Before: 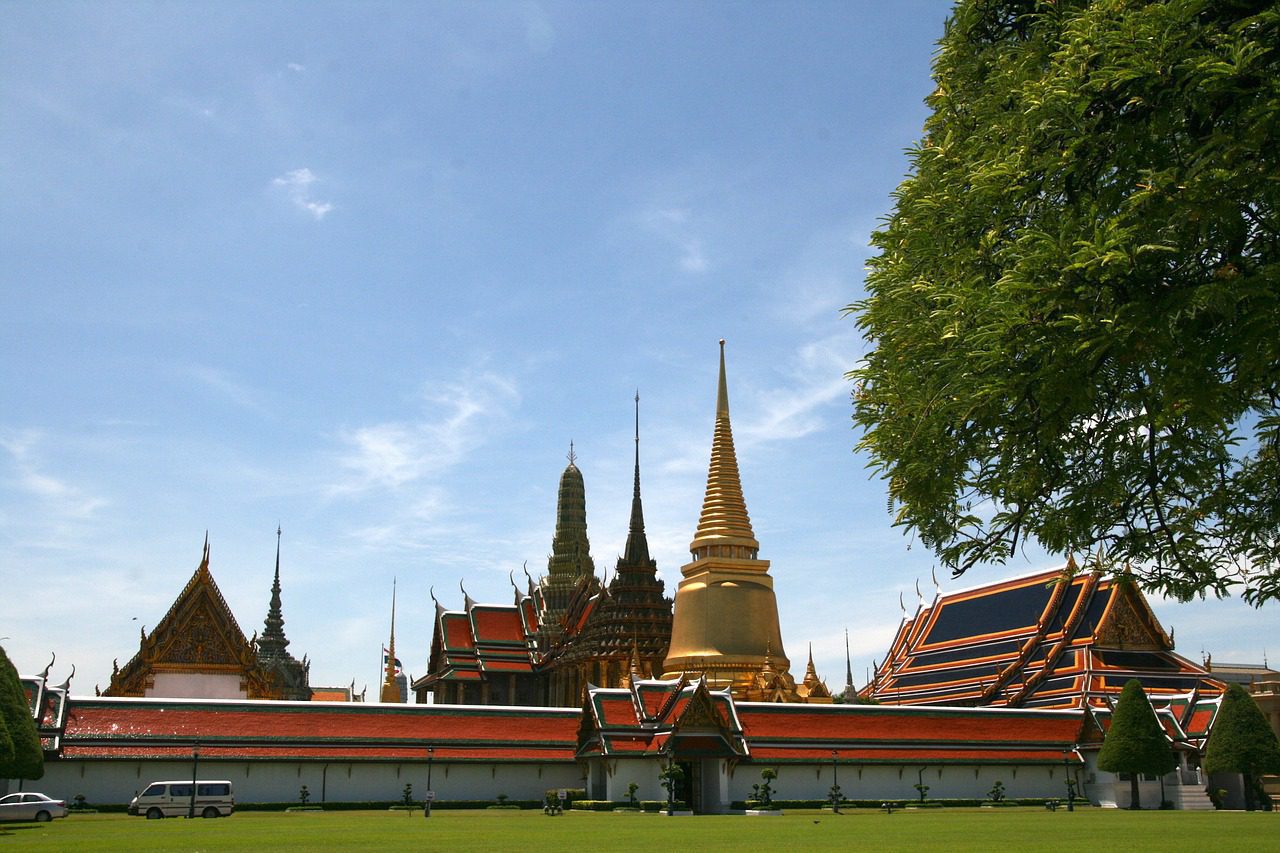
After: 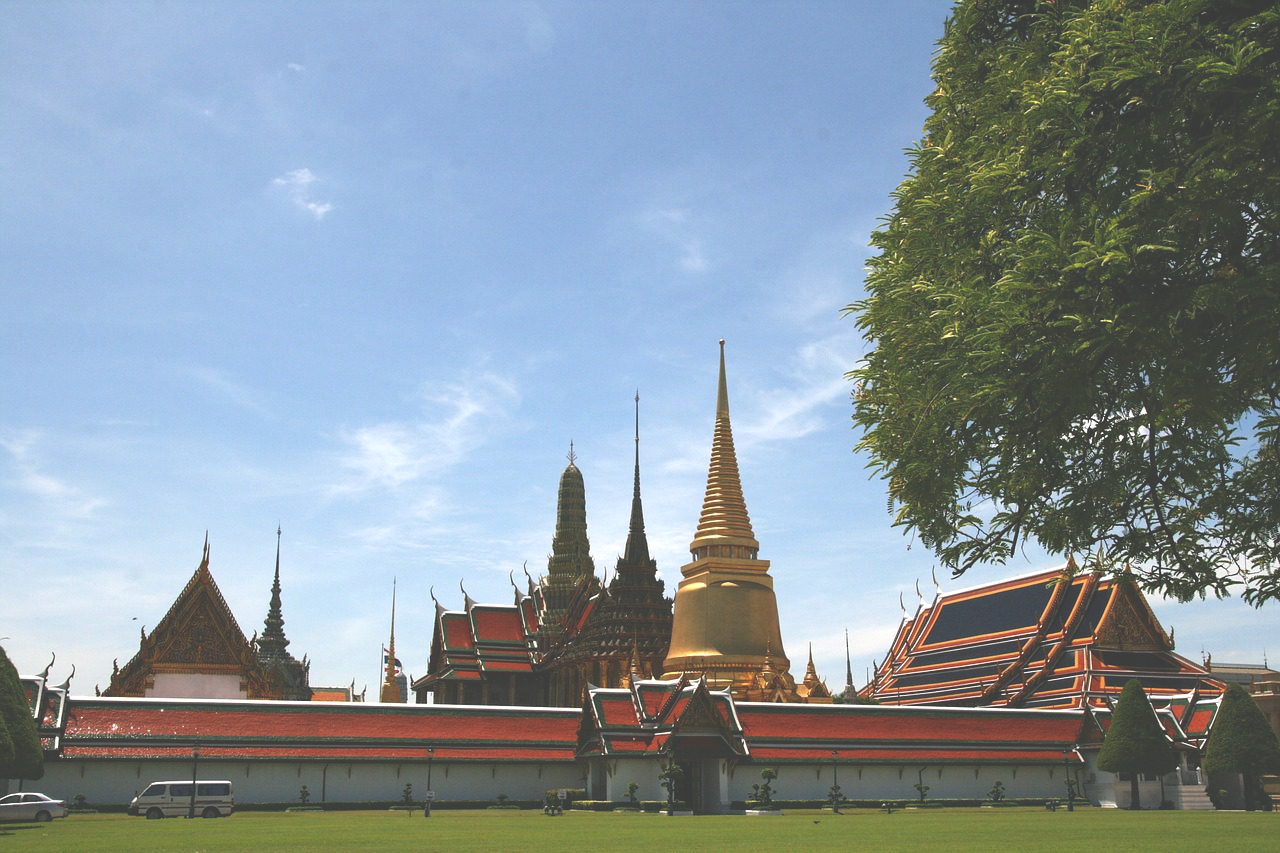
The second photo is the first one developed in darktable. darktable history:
exposure: black level correction -0.041, exposure 0.061 EV, compensate exposure bias true, compensate highlight preservation false
